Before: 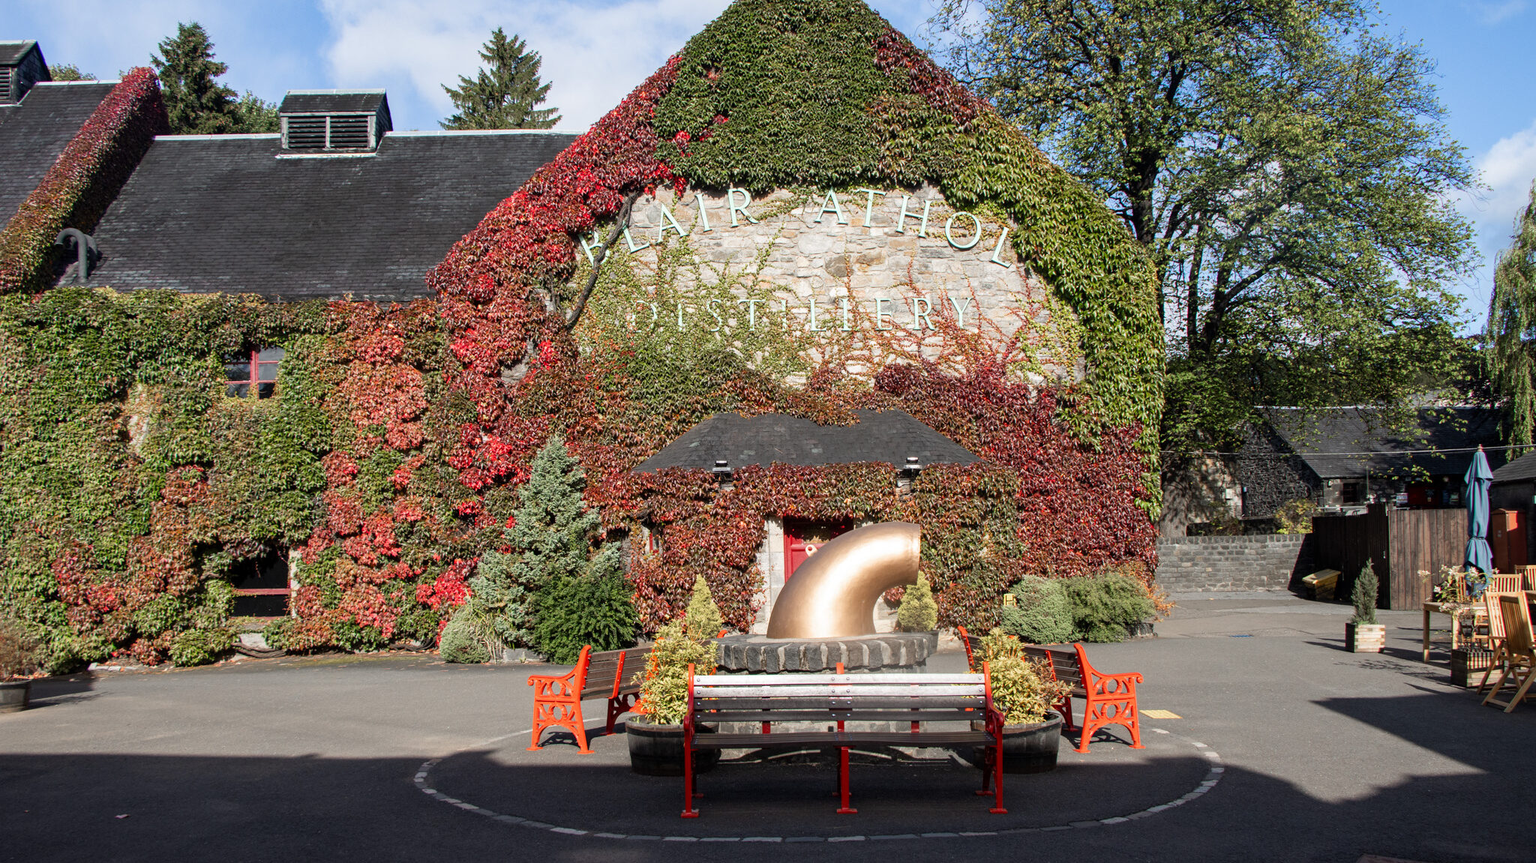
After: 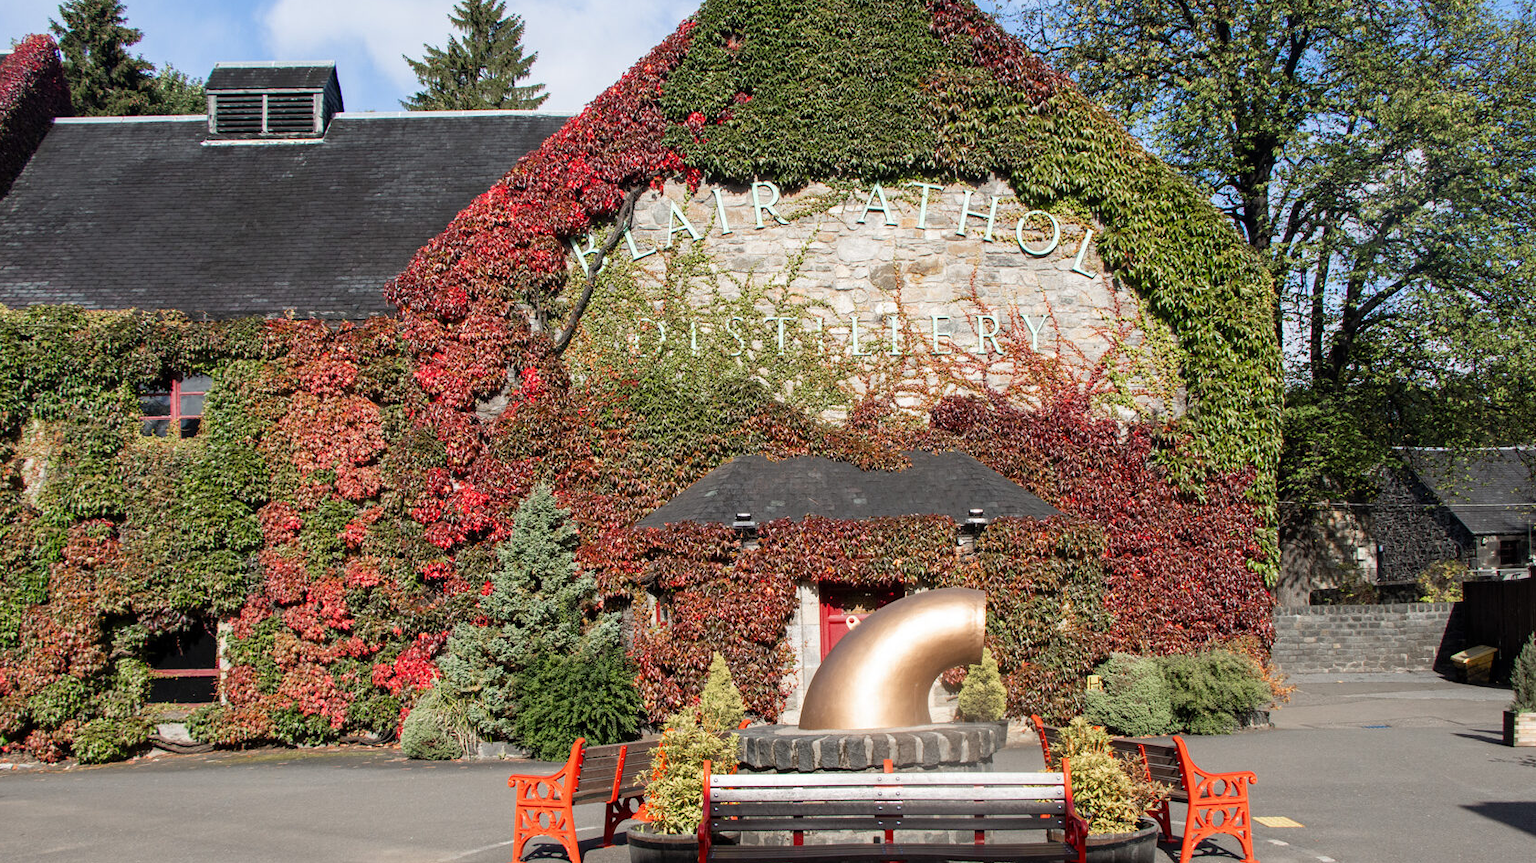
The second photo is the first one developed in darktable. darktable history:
crop and rotate: left 7.196%, top 4.574%, right 10.605%, bottom 13.178%
white balance: emerald 1
